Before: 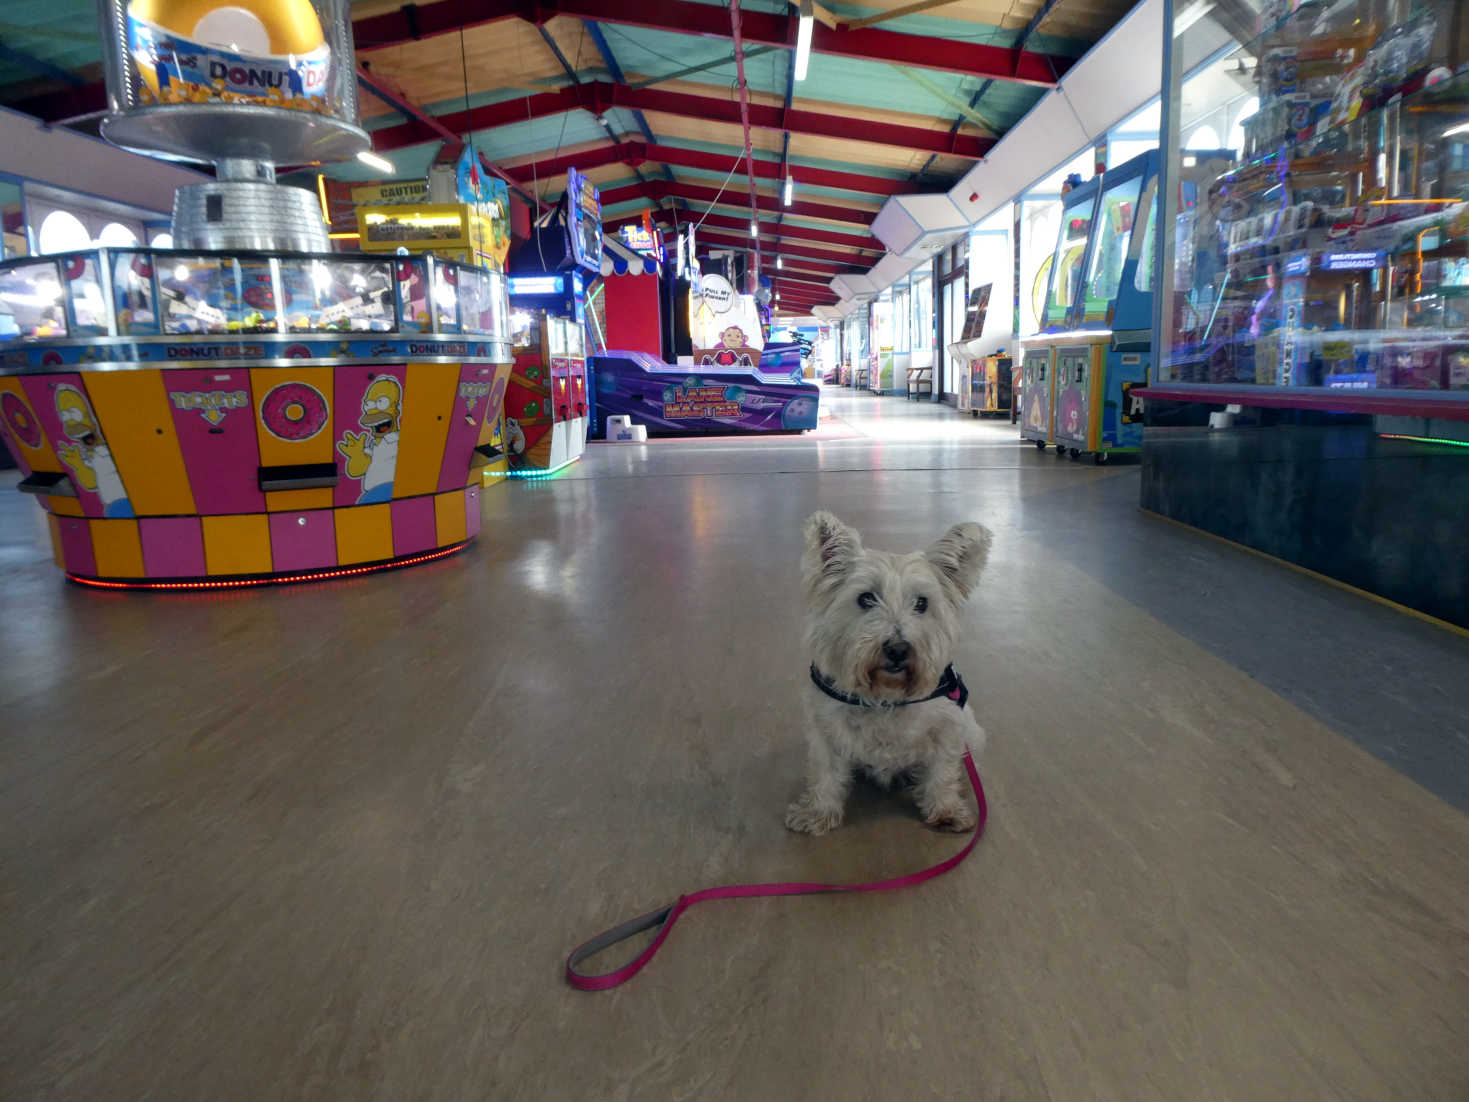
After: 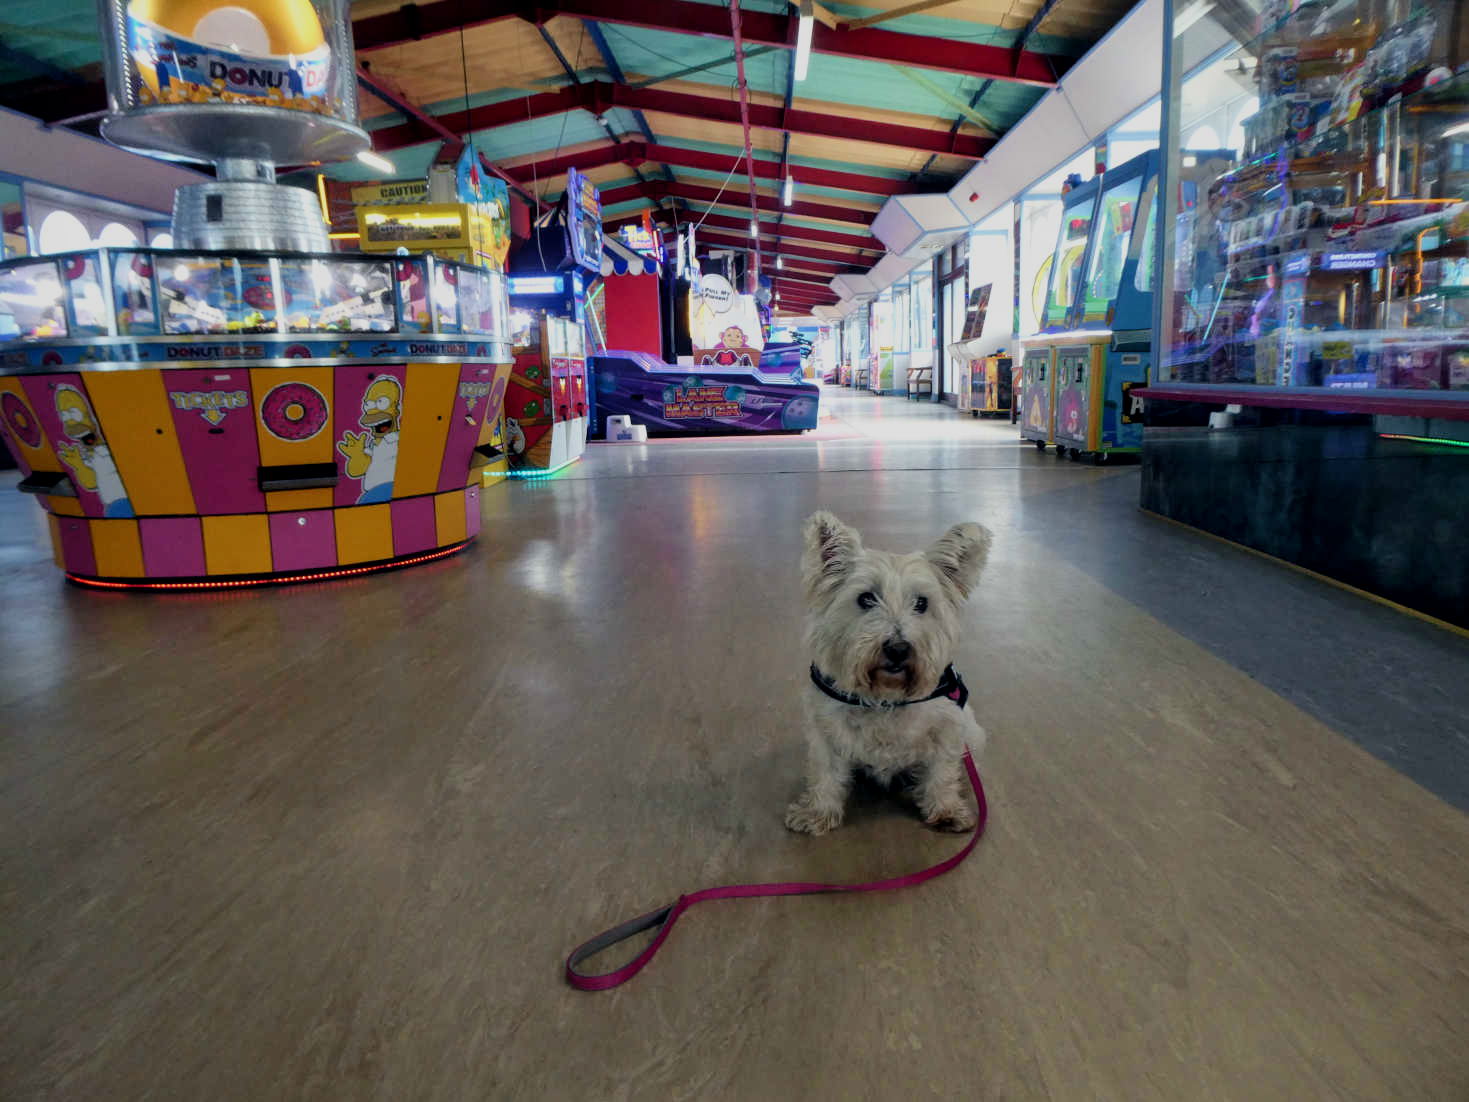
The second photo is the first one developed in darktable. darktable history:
velvia: on, module defaults
filmic rgb: black relative exposure -7.97 EV, white relative exposure 4.06 EV, threshold 5.97 EV, hardness 4.21, enable highlight reconstruction true
local contrast: mode bilateral grid, contrast 19, coarseness 50, detail 119%, midtone range 0.2
